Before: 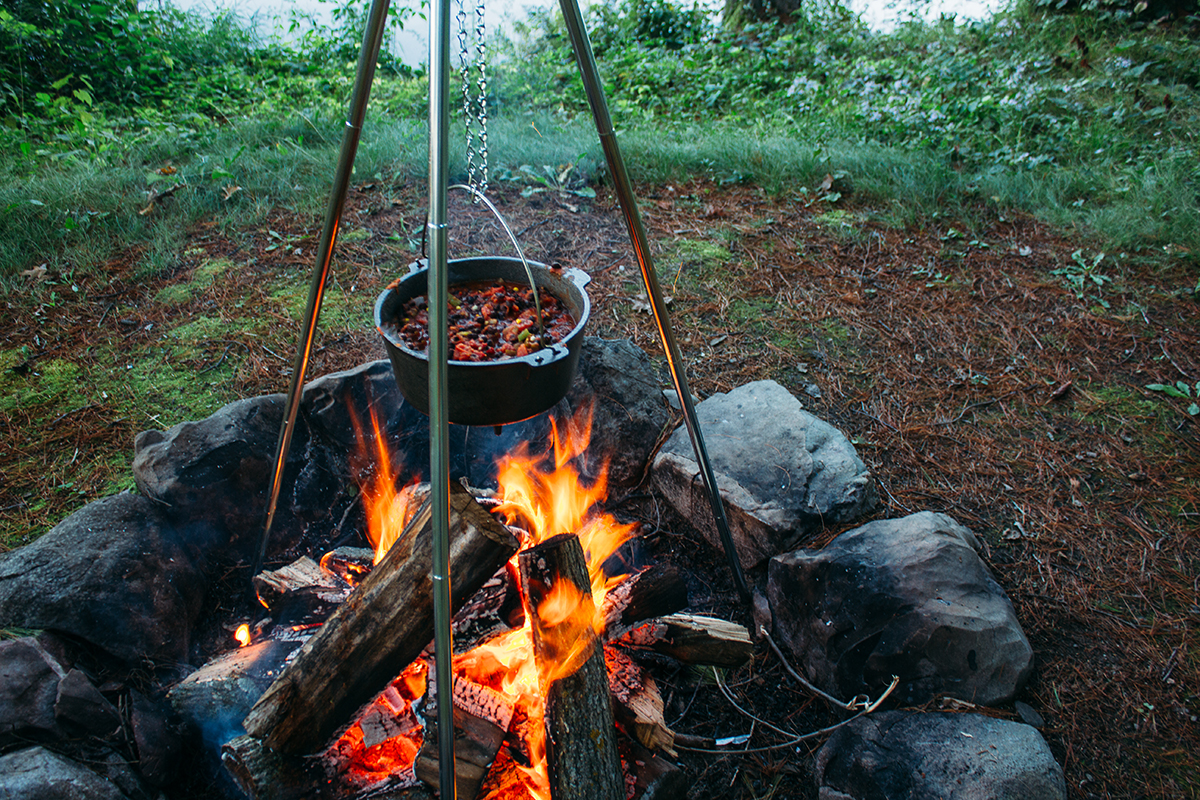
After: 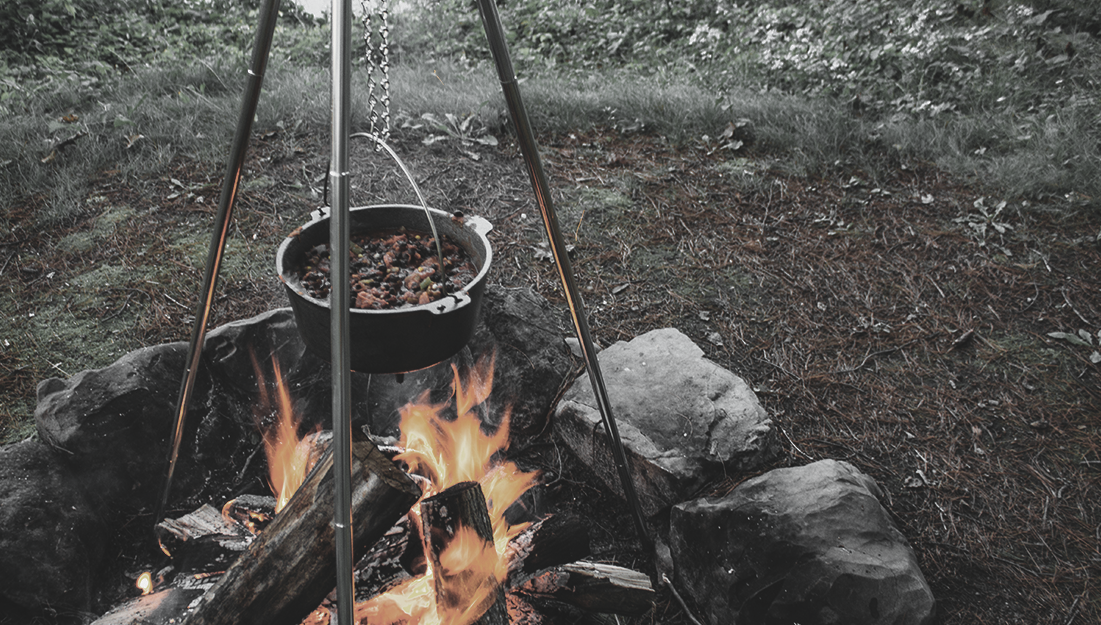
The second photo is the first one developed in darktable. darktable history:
color balance rgb: perceptual saturation grading › global saturation 0.961%, global vibrance 20%
color zones: curves: ch0 [(0, 0.613) (0.01, 0.613) (0.245, 0.448) (0.498, 0.529) (0.642, 0.665) (0.879, 0.777) (0.99, 0.613)]; ch1 [(0, 0.035) (0.121, 0.189) (0.259, 0.197) (0.415, 0.061) (0.589, 0.022) (0.732, 0.022) (0.857, 0.026) (0.991, 0.053)]
exposure: black level correction -0.014, exposure -0.191 EV, compensate highlight preservation false
crop: left 8.239%, top 6.575%, bottom 15.274%
